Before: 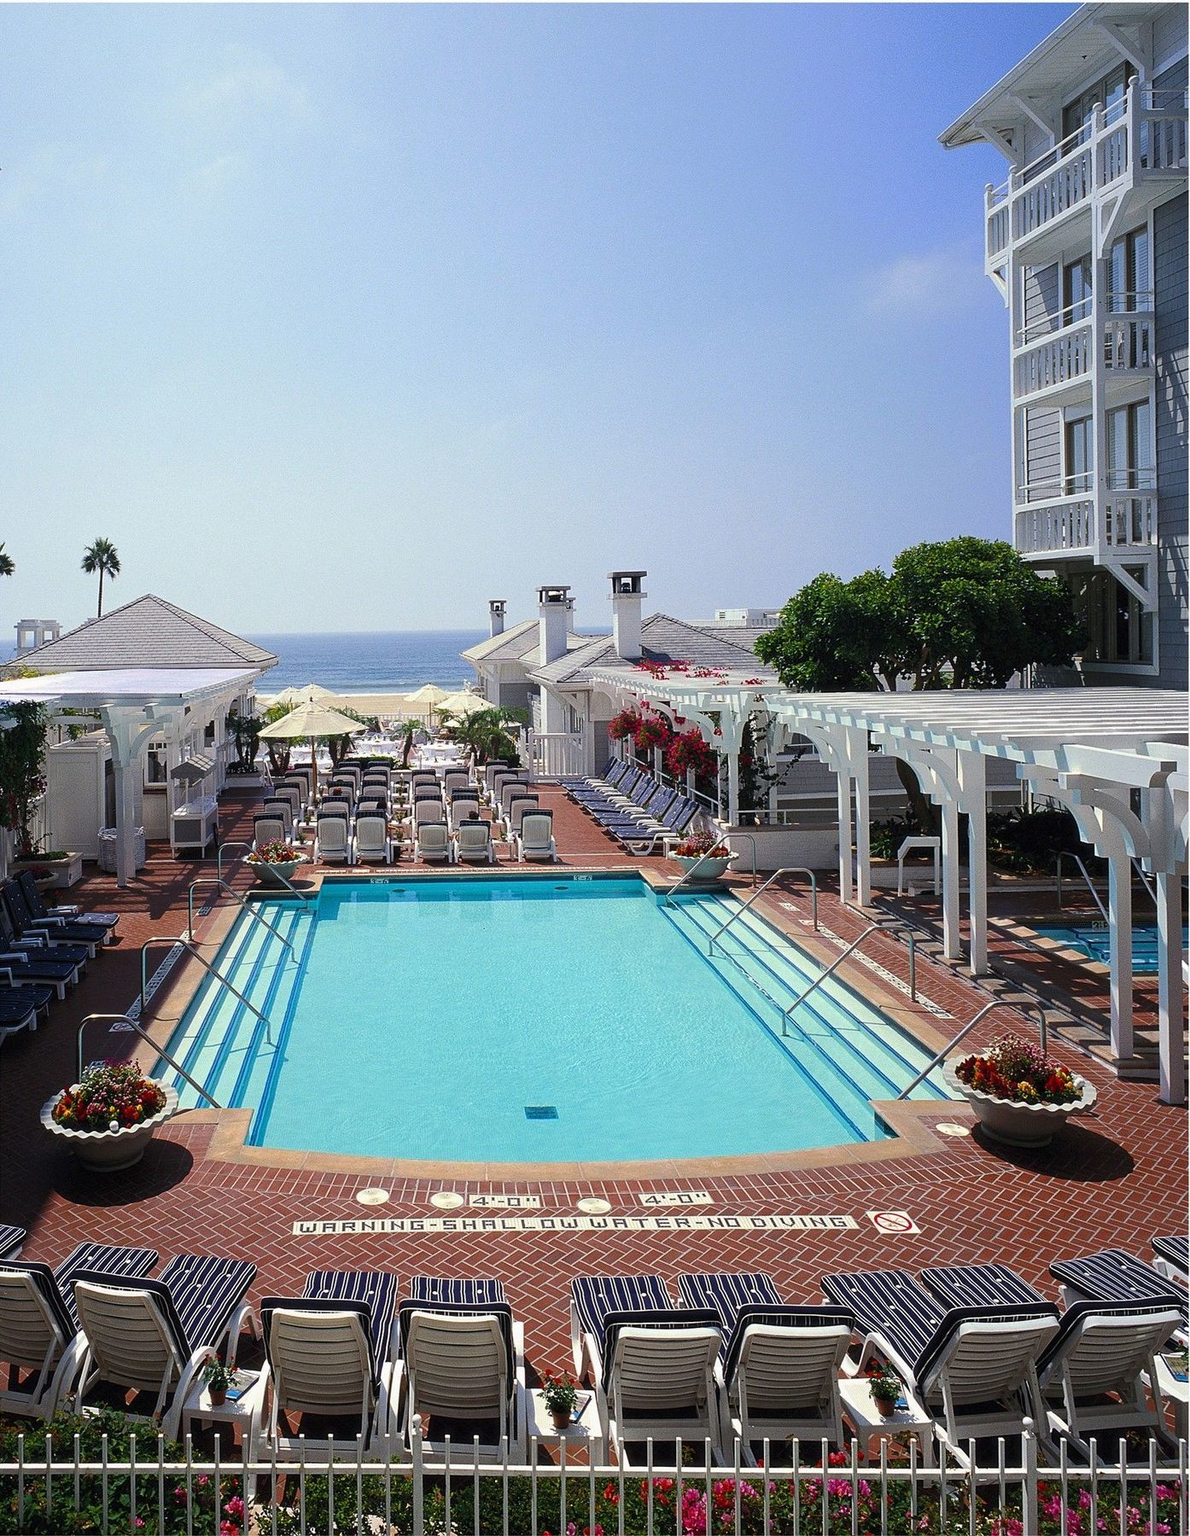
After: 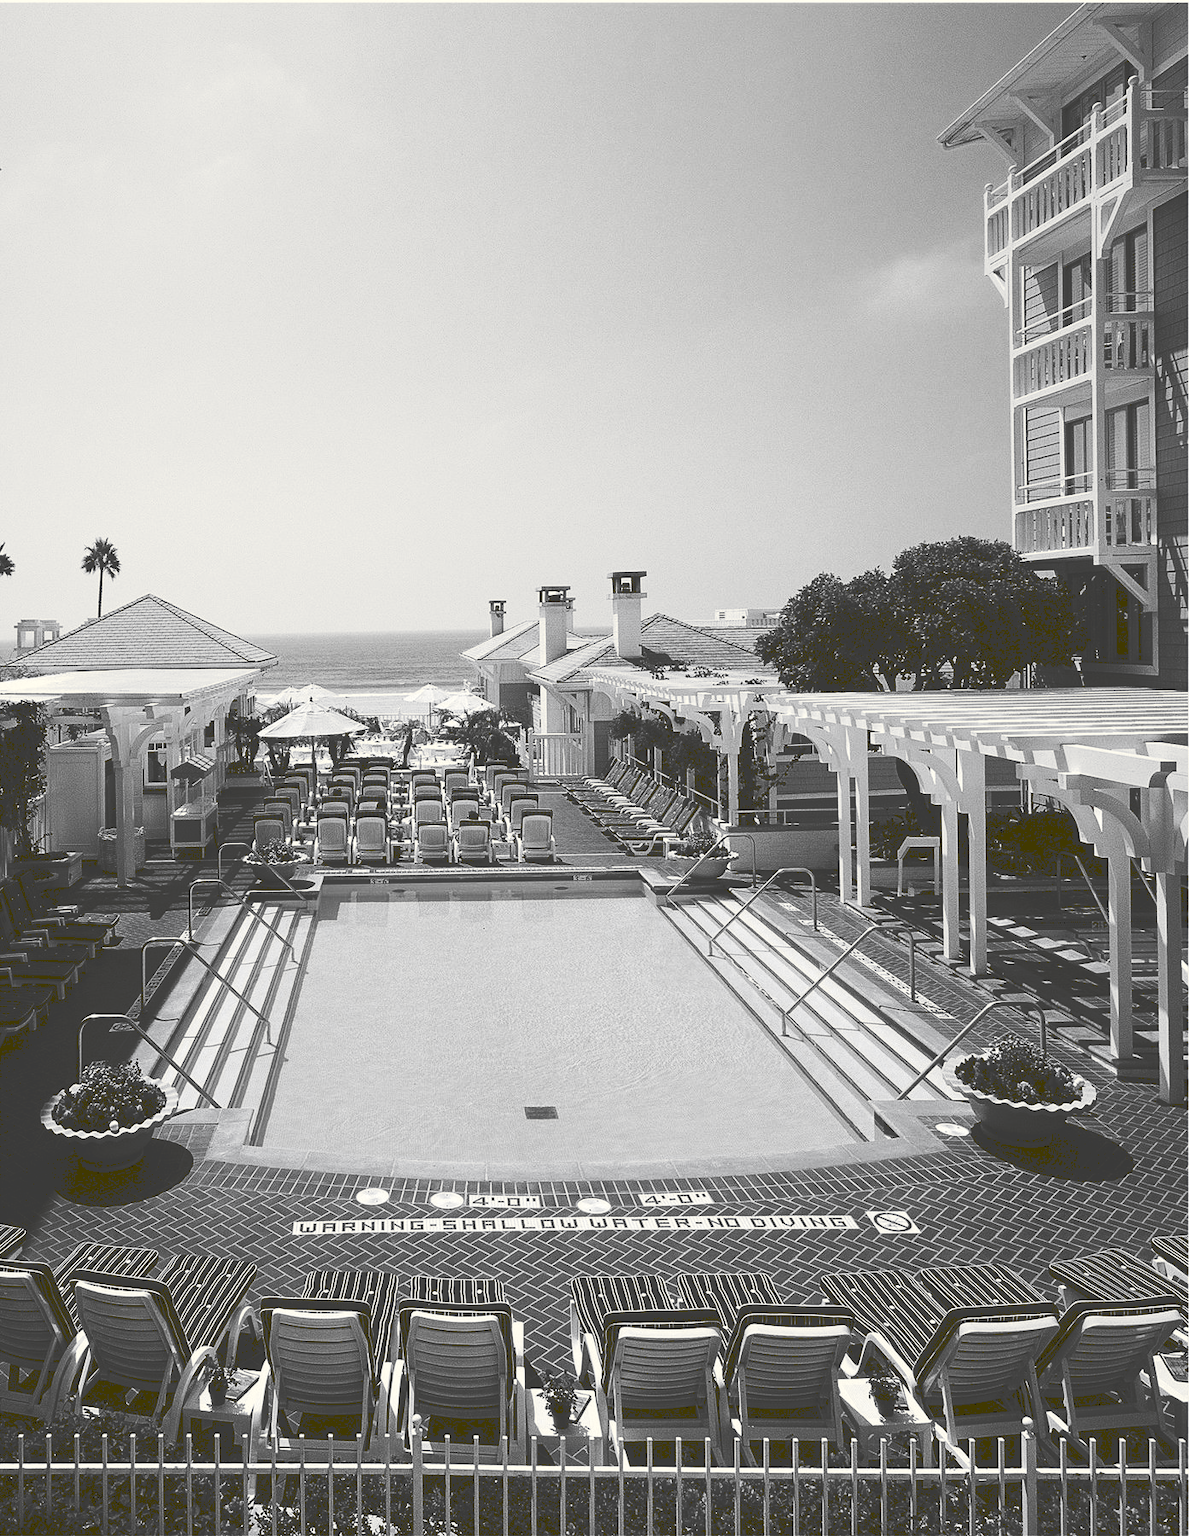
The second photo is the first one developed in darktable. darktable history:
tone curve: curves: ch0 [(0, 0) (0.003, 0.24) (0.011, 0.24) (0.025, 0.24) (0.044, 0.244) (0.069, 0.244) (0.1, 0.252) (0.136, 0.264) (0.177, 0.274) (0.224, 0.284) (0.277, 0.313) (0.335, 0.361) (0.399, 0.415) (0.468, 0.498) (0.543, 0.595) (0.623, 0.695) (0.709, 0.793) (0.801, 0.883) (0.898, 0.942) (1, 1)], preserve colors none
color look up table: target L [101.28, 100.32, 88.12, 88.82, 85.98, 82.41, 70.73, 60.56, 65.74, 54.76, 53.98, 35.72, 15.16, 2.742, 201.26, 88.82, 77.34, 73.31, 68.99, 63.98, 44, 51.22, 33.6, 51.22, 30.16, 29.73, 13.23, 7.247, 100, 90.24, 72.21, 73.31, 44.41, 51.22, 65.99, 55.54, 49.64, 37.41, 32.32, 29.29, 25.32, 22.62, 7.247, 61.45, 53.09, 52.41, 45.36, 31.89, 15.16], target a [0.001, 0.001, -0.002, -0.001, -0.002, -0.002, 0, 0, 0.001, 0.001, 0.001, 0, -0.132, -0.307, 0, -0.001, 0, 0, 0.001, 0, 0.001, 0 ×5, -0.002, -0.55, -1.004, -0.003, 0 ×4, 0.001, 0.001, 0.001, 0, 0, 0, -0.001, -0.126, -0.55, 0.001, 0.001, 0, 0.001, 0, -0.132], target b [-0.003, -0.003, 0.023, 0.002, 0.024, 0.024, 0.002, 0.002, -0.005, -0.004, -0.003, -0.003, 1.672, 3.782, -0.001, 0.002, 0.002, 0.002, -0.005, 0.001, -0.004, 0.001, 0, 0.001, 0.001, 0.001, 0.013, 6.778, 13.22, 0.024, 0.002, 0.002, 0, 0.001, -0.005, -0.004, -0.004, 0.001, 0, 0.001, 0.011, 1.581, 6.778, -0.004, -0.003, 0.001, -0.004, 0.001, 1.672], num patches 49
